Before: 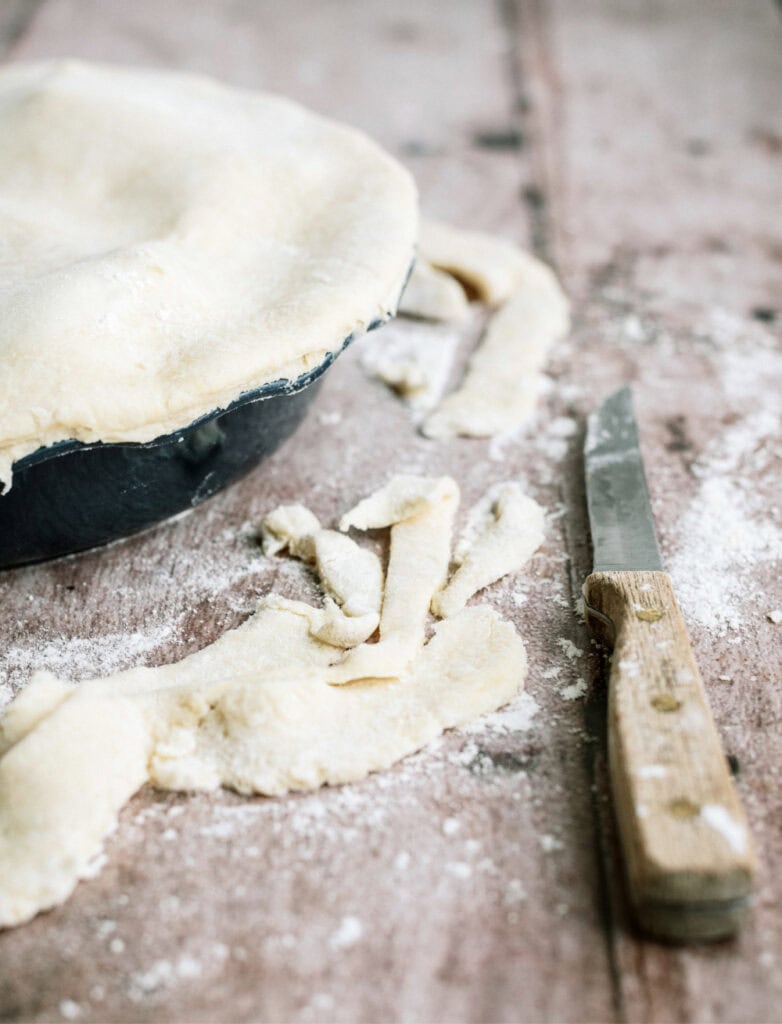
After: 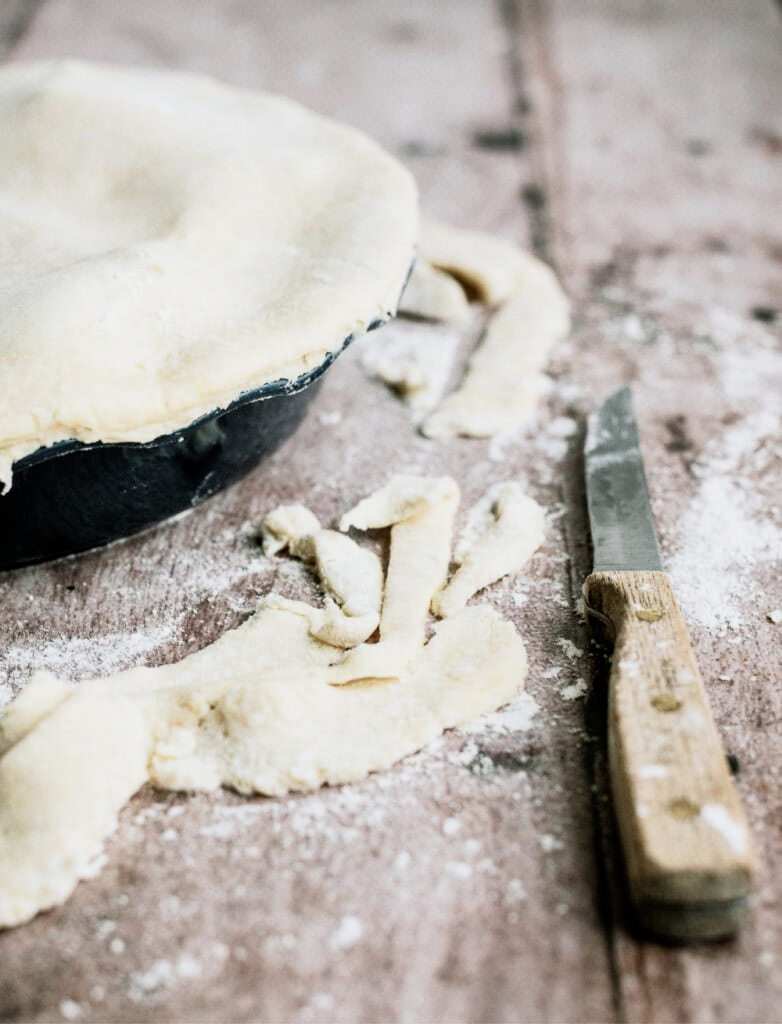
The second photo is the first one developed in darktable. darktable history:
filmic rgb: middle gray luminance 21.76%, black relative exposure -14.08 EV, white relative exposure 2.97 EV, threshold 3.01 EV, target black luminance 0%, hardness 8.88, latitude 60.27%, contrast 1.209, highlights saturation mix 5.88%, shadows ↔ highlights balance 41.33%, enable highlight reconstruction true
shadows and highlights: shadows 36, highlights -35.14, highlights color adjustment 0.87%, soften with gaussian
